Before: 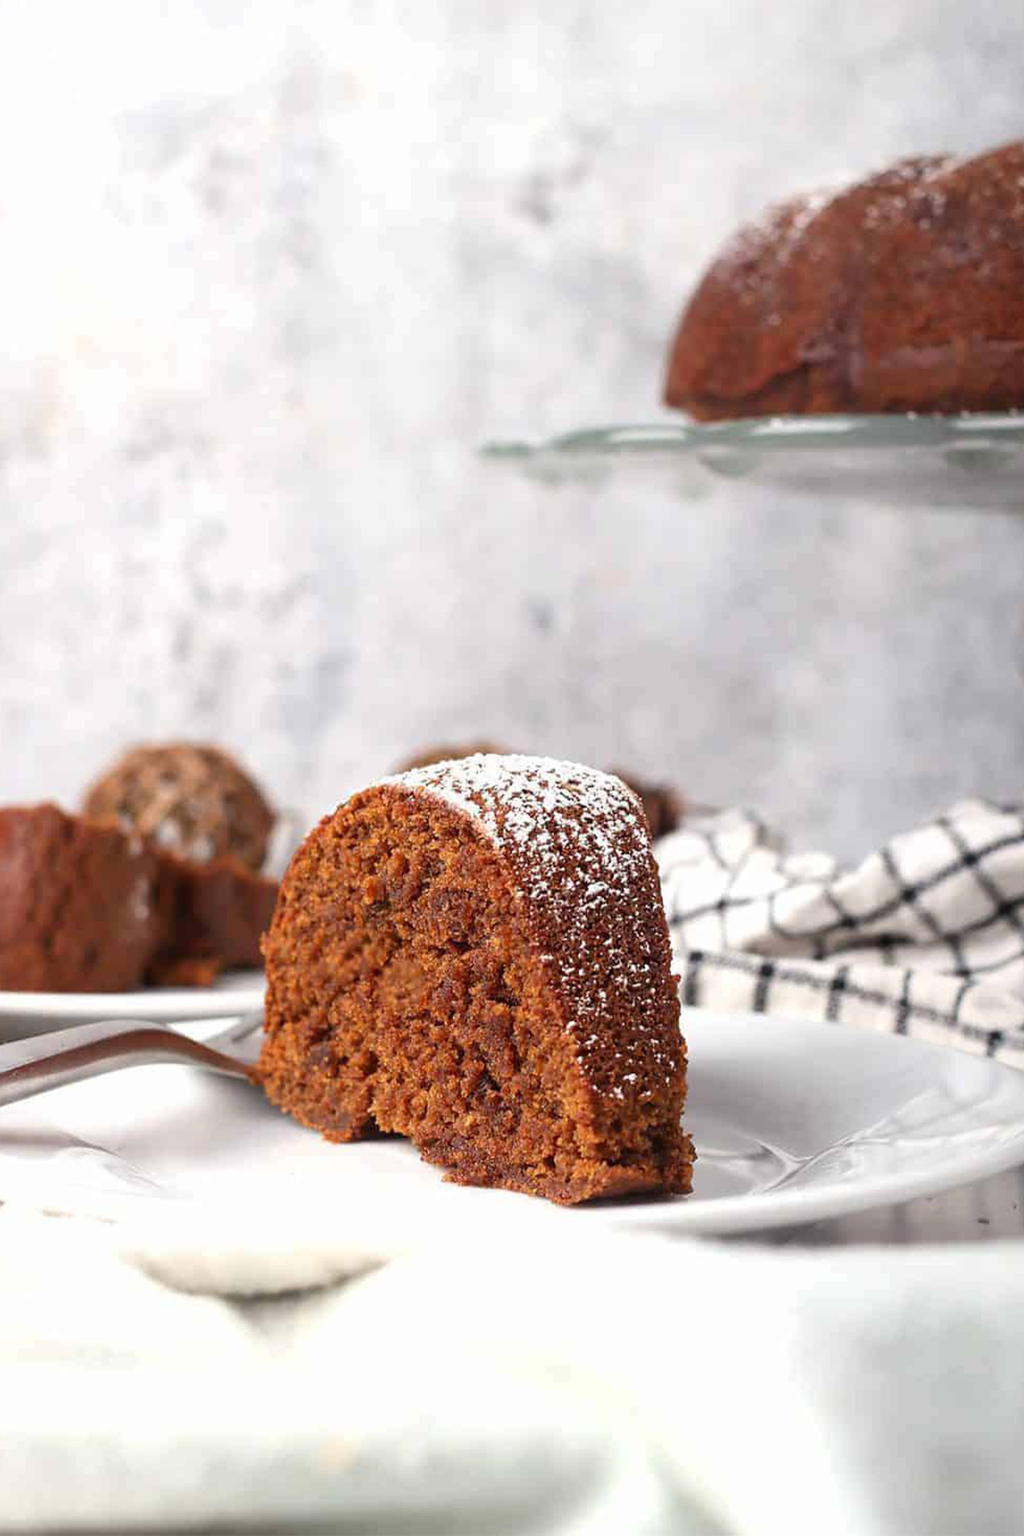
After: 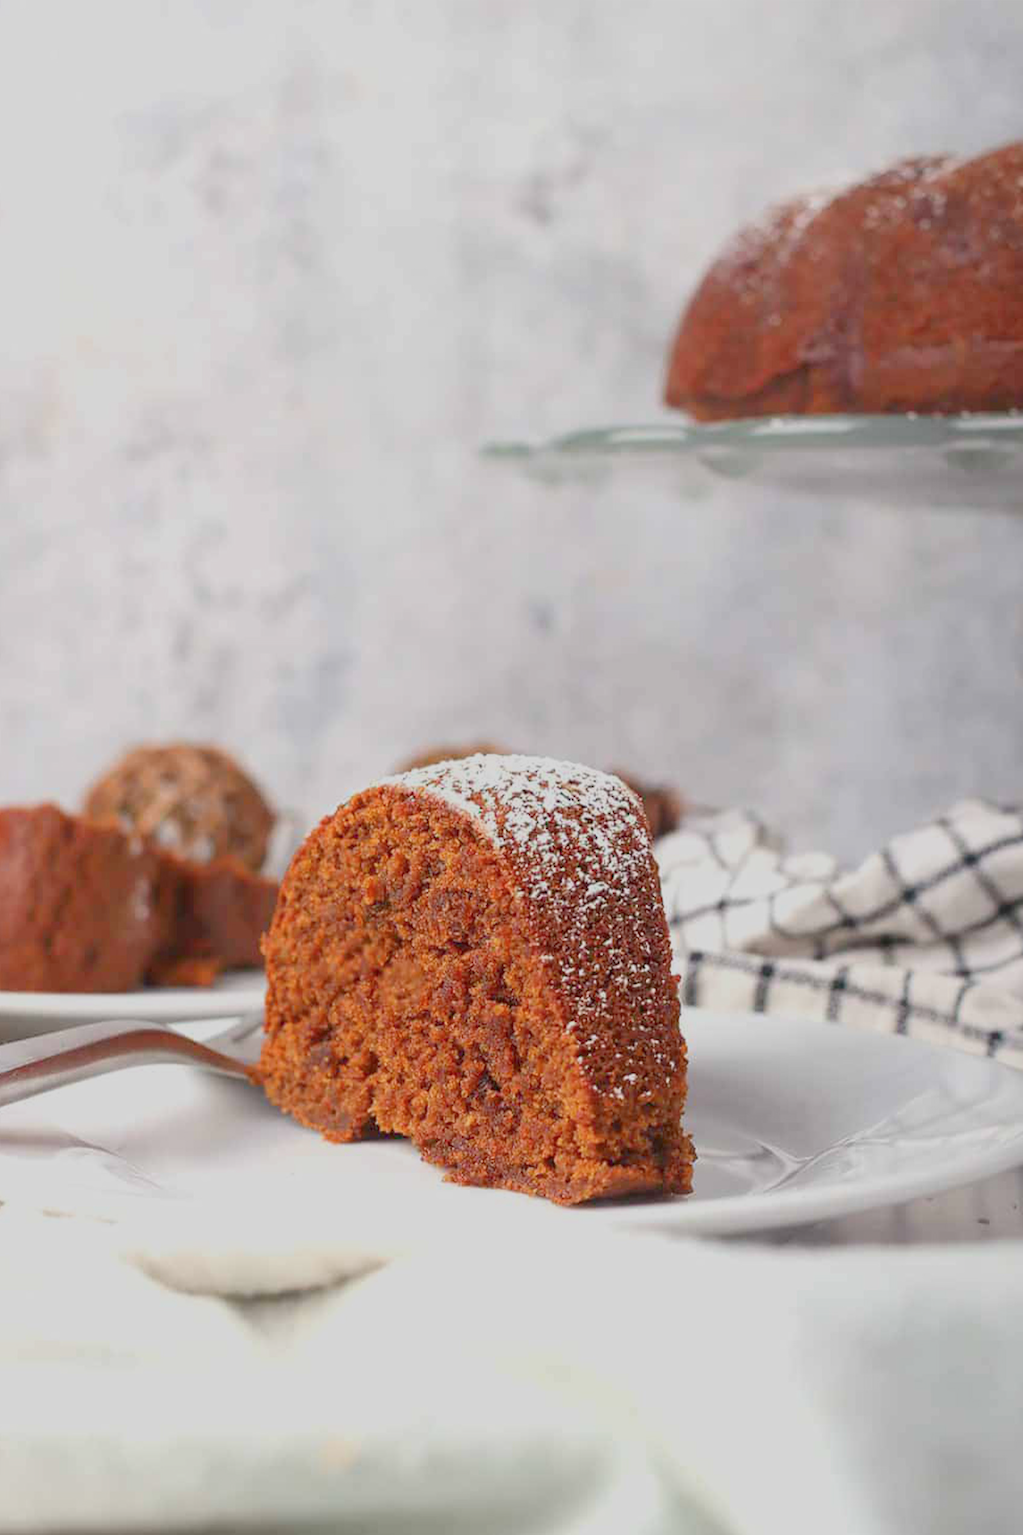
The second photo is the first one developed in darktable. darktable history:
color balance rgb: perceptual saturation grading › global saturation 0.505%, contrast -29.523%
exposure: exposure 0.25 EV, compensate highlight preservation false
